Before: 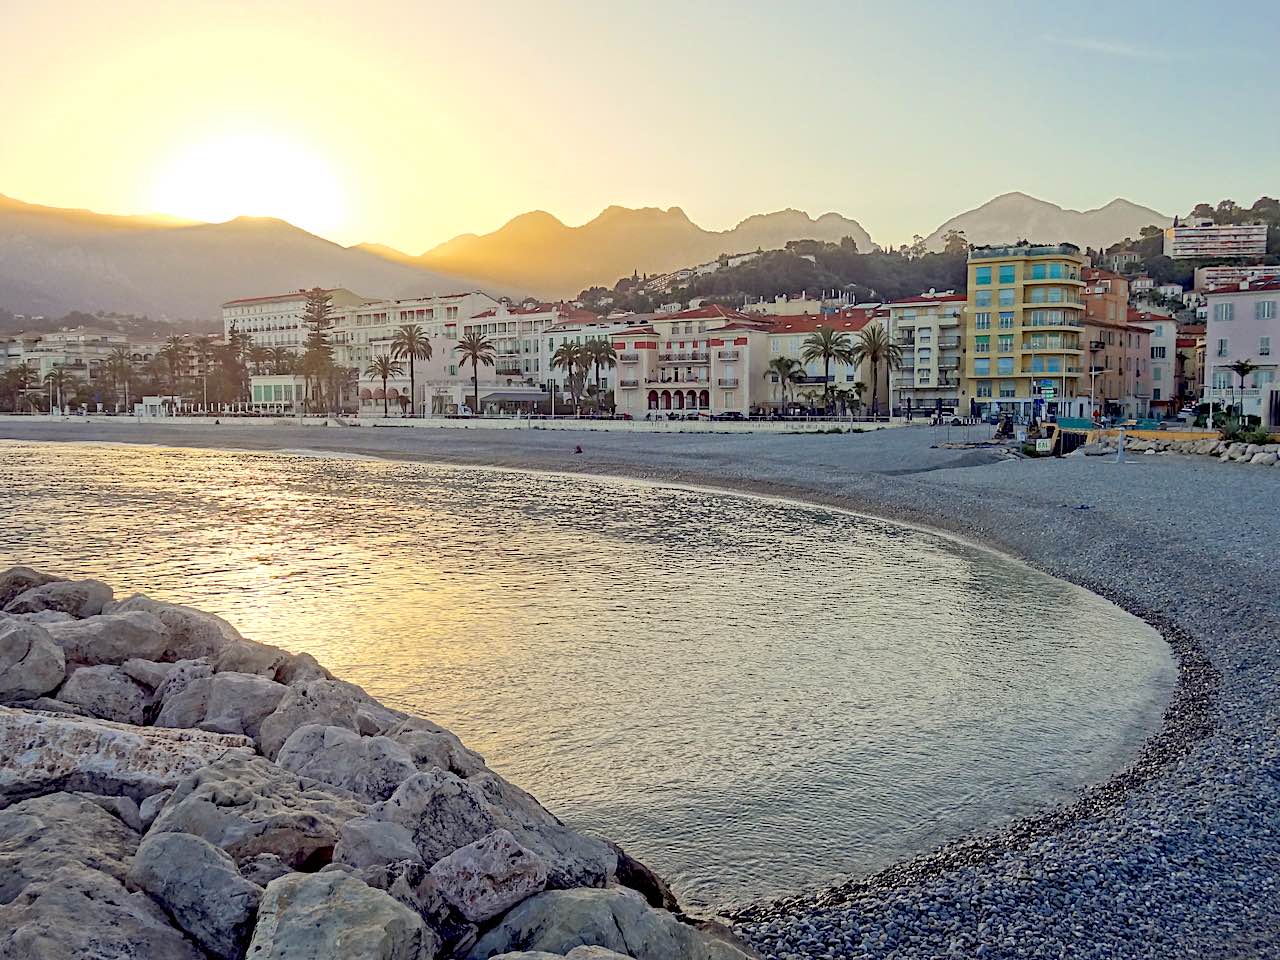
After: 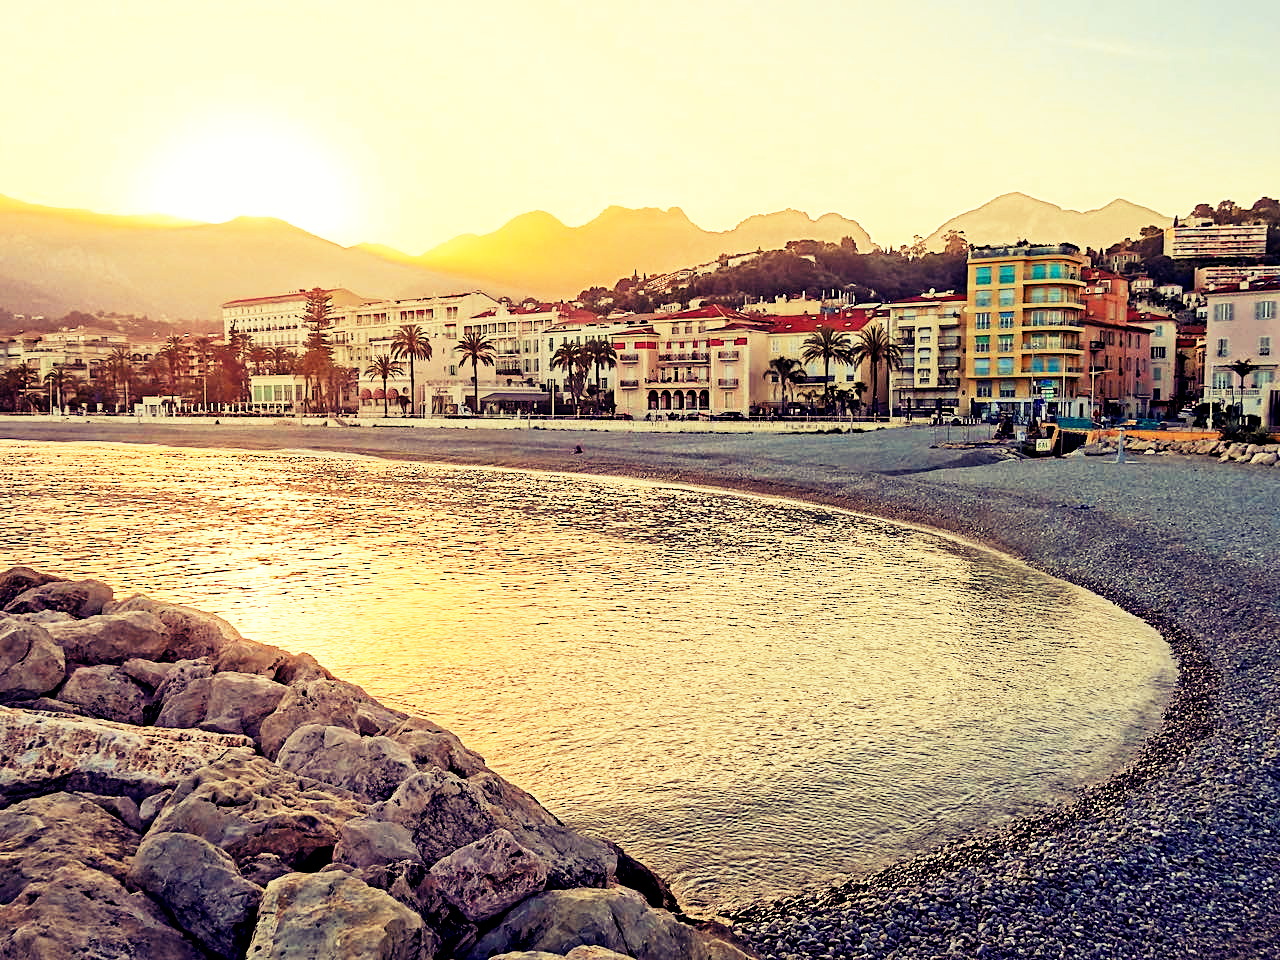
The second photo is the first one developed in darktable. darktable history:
tone curve: curves: ch0 [(0, 0) (0.003, 0.002) (0.011, 0.002) (0.025, 0.002) (0.044, 0.002) (0.069, 0.002) (0.1, 0.003) (0.136, 0.008) (0.177, 0.03) (0.224, 0.058) (0.277, 0.139) (0.335, 0.233) (0.399, 0.363) (0.468, 0.506) (0.543, 0.649) (0.623, 0.781) (0.709, 0.88) (0.801, 0.956) (0.898, 0.994) (1, 1)], preserve colors none
color look up table: target L [82.68, 85.23, 73.99, 73.7, 79.09, 74.55, 70.63, 69.17, 60.69, 56.54, 55.81, 53.29, 38.33, 0.047, 200.01, 84.78, 82.95, 69.75, 61.21, 63.97, 50.79, 48.17, 47.23, 46.71, 31.86, 41.21, 13.63, 93.59, 73.55, 72.38, 52.29, 49.86, 55.76, 48.68, 38.25, 36.7, 44.24, 36.15, 38.33, 23.52, 19.05, 19.5, 86.7, 72.77, 66.56, 63.14, 47.99, 40.07, 33.53], target a [-16.89, -17.83, -60.53, -54.11, -10.18, -42.45, -58.76, 4.277, -5.115, -32.67, -34.96, -12.09, -18.64, 1.273, 0, -11.35, -16.04, 5.105, 23.01, 10.77, 43.43, 46.05, 34.76, 31.91, 13, 34.94, 10.11, -10.14, 23.42, 22.47, 60.41, 51.45, 28.03, 45.45, 15.41, 27.29, 41.85, 37.96, 31.61, 19.31, 22.51, 23.76, -17.52, -12.48, -36.87, -21.62, -1.336, -2.919, -9.313], target b [61.57, 44.2, 32.23, 18.77, 27.63, 42.12, 50.05, 42.67, 39.39, 20.47, 32.07, 21.32, 20.93, -13.19, 0, 34.37, 58.98, 49.02, 24.82, 28.39, 11.26, 35.48, 14.88, 32.01, 14.97, 28.94, 5.936, 17.72, -16.75, -18.41, -47.24, -8.251, 6.968, -9.936, -27.21, -60.17, -26.17, -73.69, 8.441, -14.67, -29.75, -29.37, -10.94, -6.031, -2.958, -33.13, 5.667, -11.7, -6.089], num patches 49
